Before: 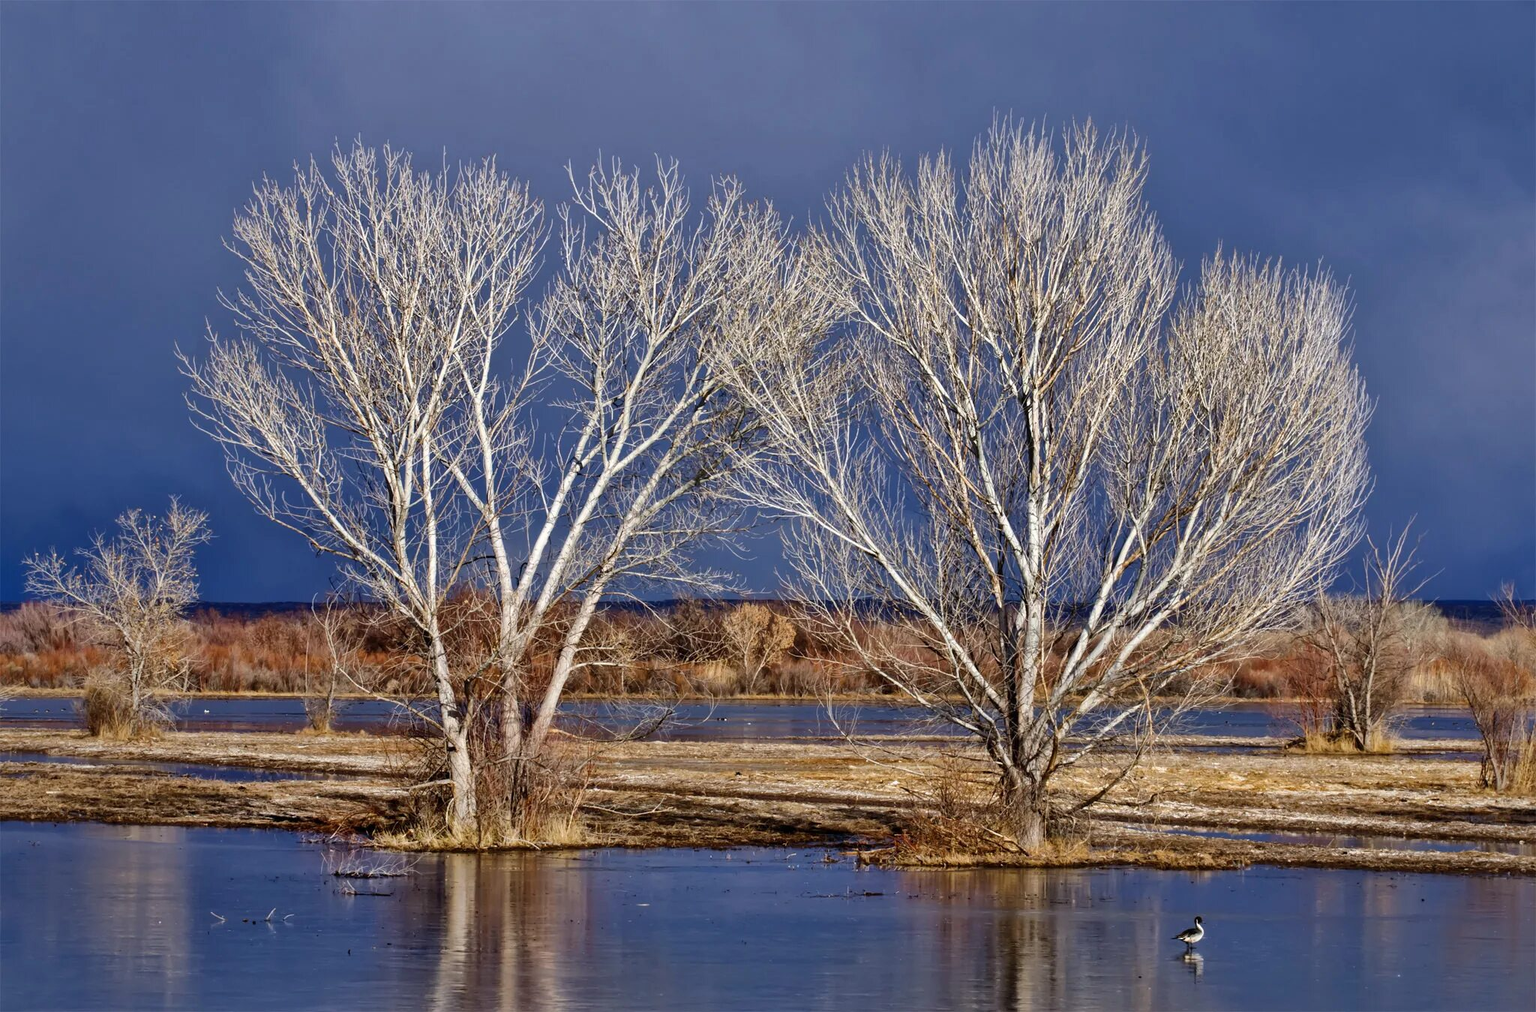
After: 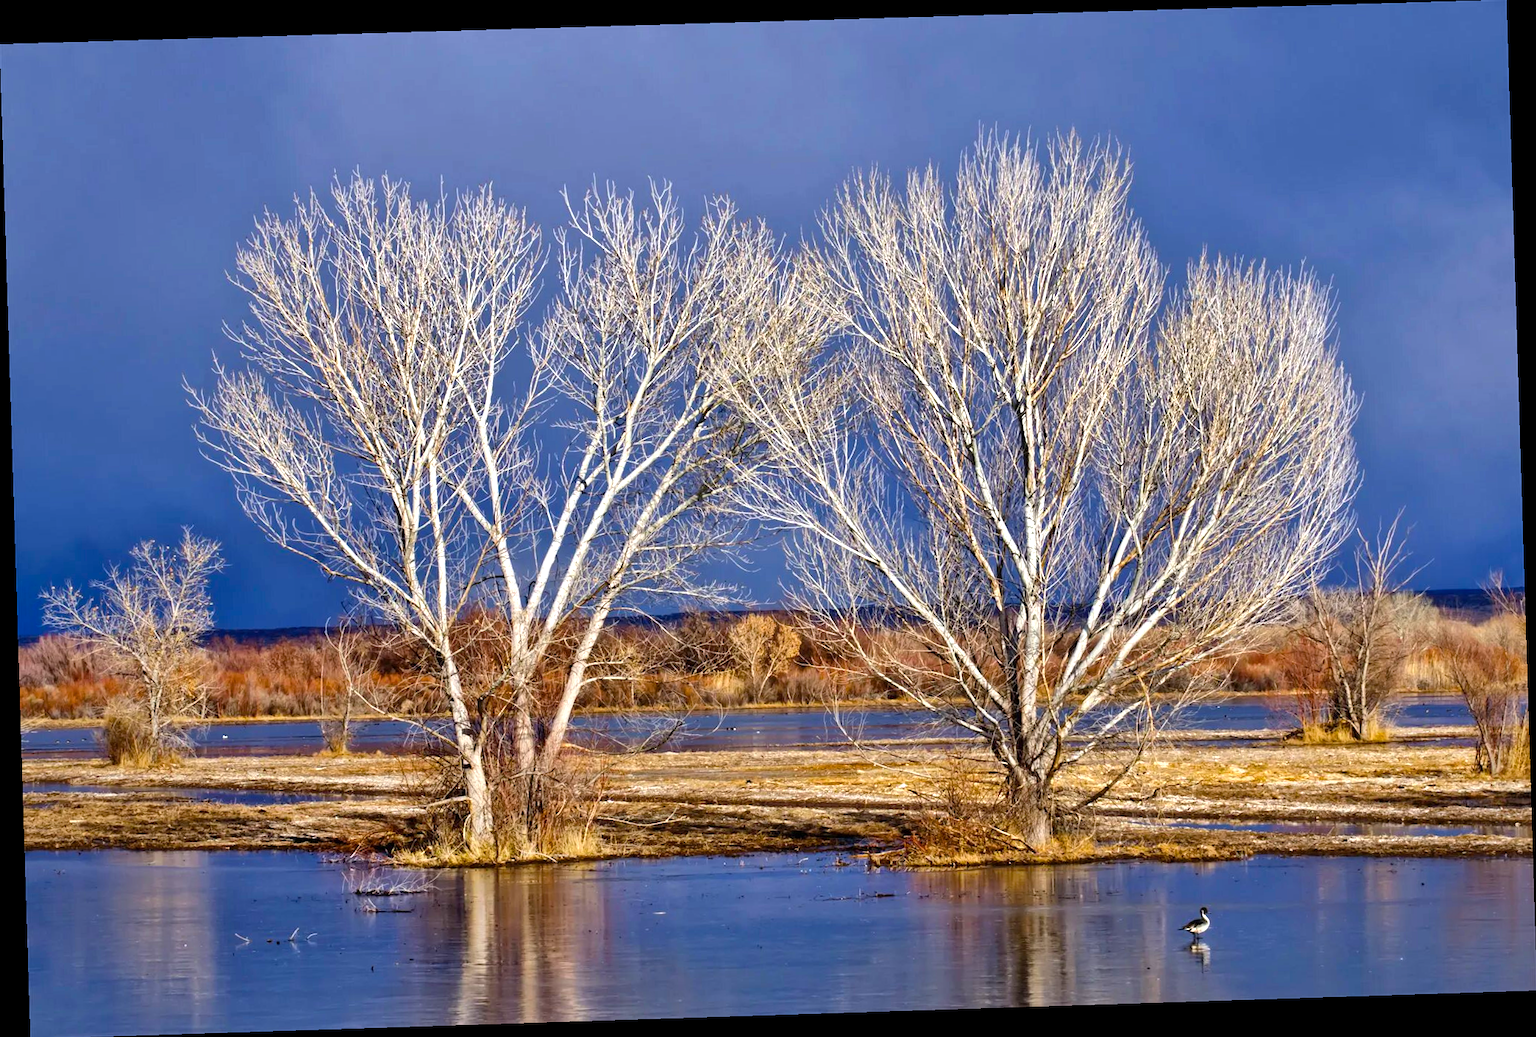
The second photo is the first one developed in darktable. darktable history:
exposure: exposure 0.564 EV, compensate highlight preservation false
rotate and perspective: rotation -1.77°, lens shift (horizontal) 0.004, automatic cropping off
color balance rgb: perceptual saturation grading › global saturation 20%, global vibrance 20%
